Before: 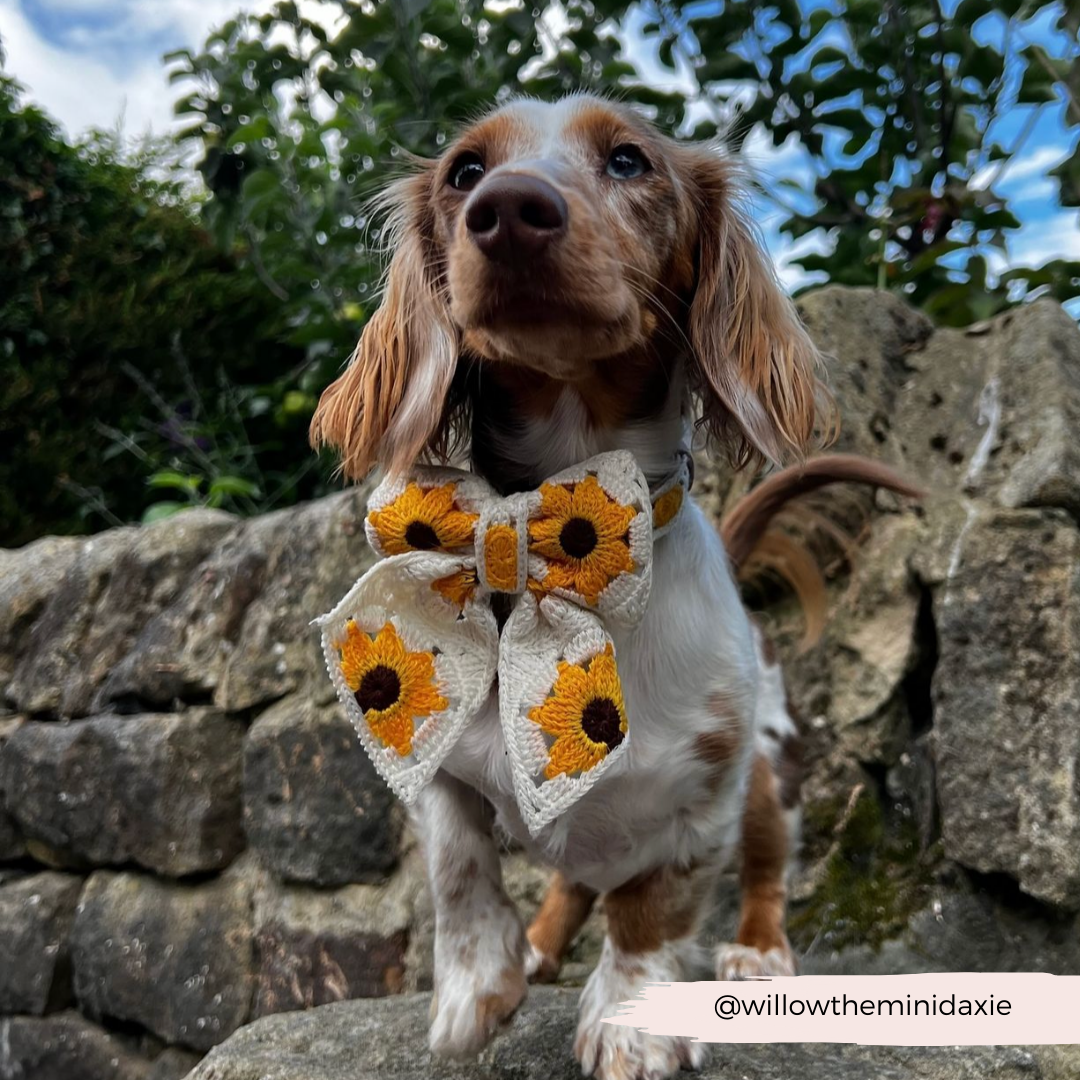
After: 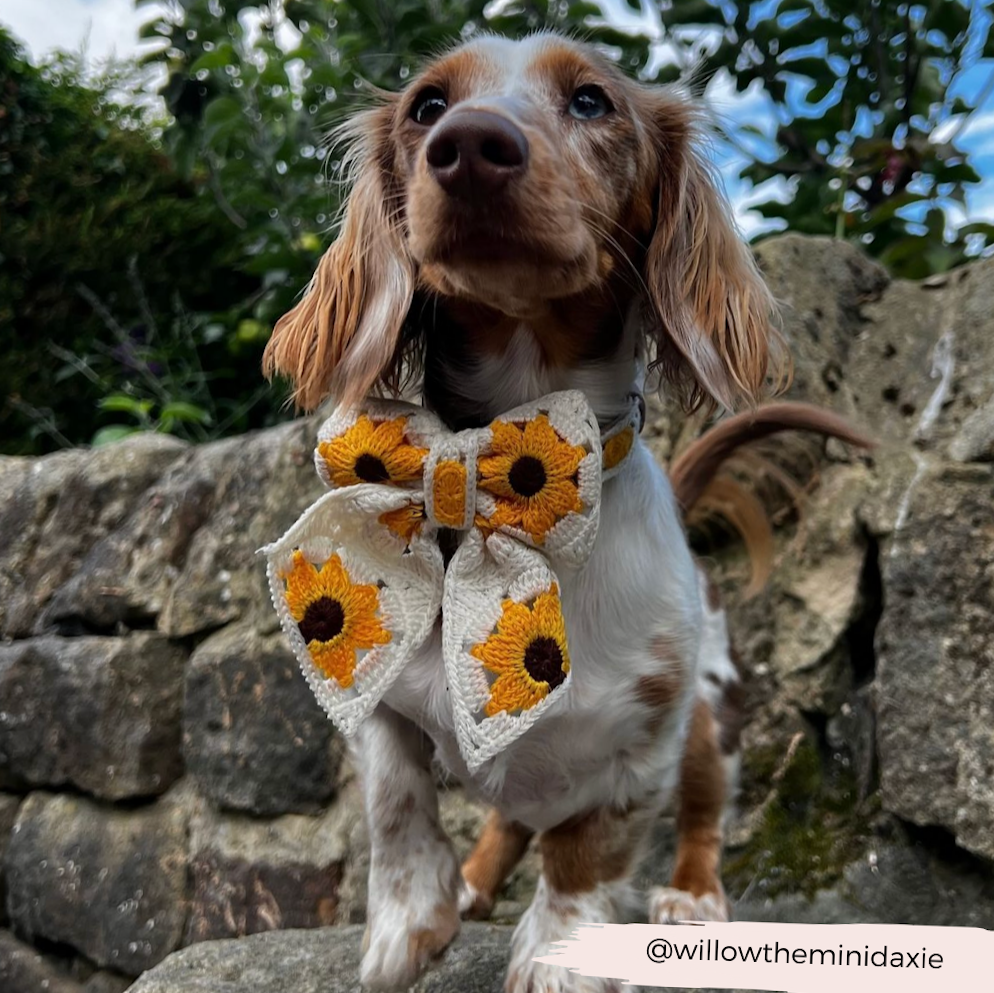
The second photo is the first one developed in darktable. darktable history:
crop and rotate: angle -2.07°, left 3.128%, top 4.355%, right 1.564%, bottom 0.428%
